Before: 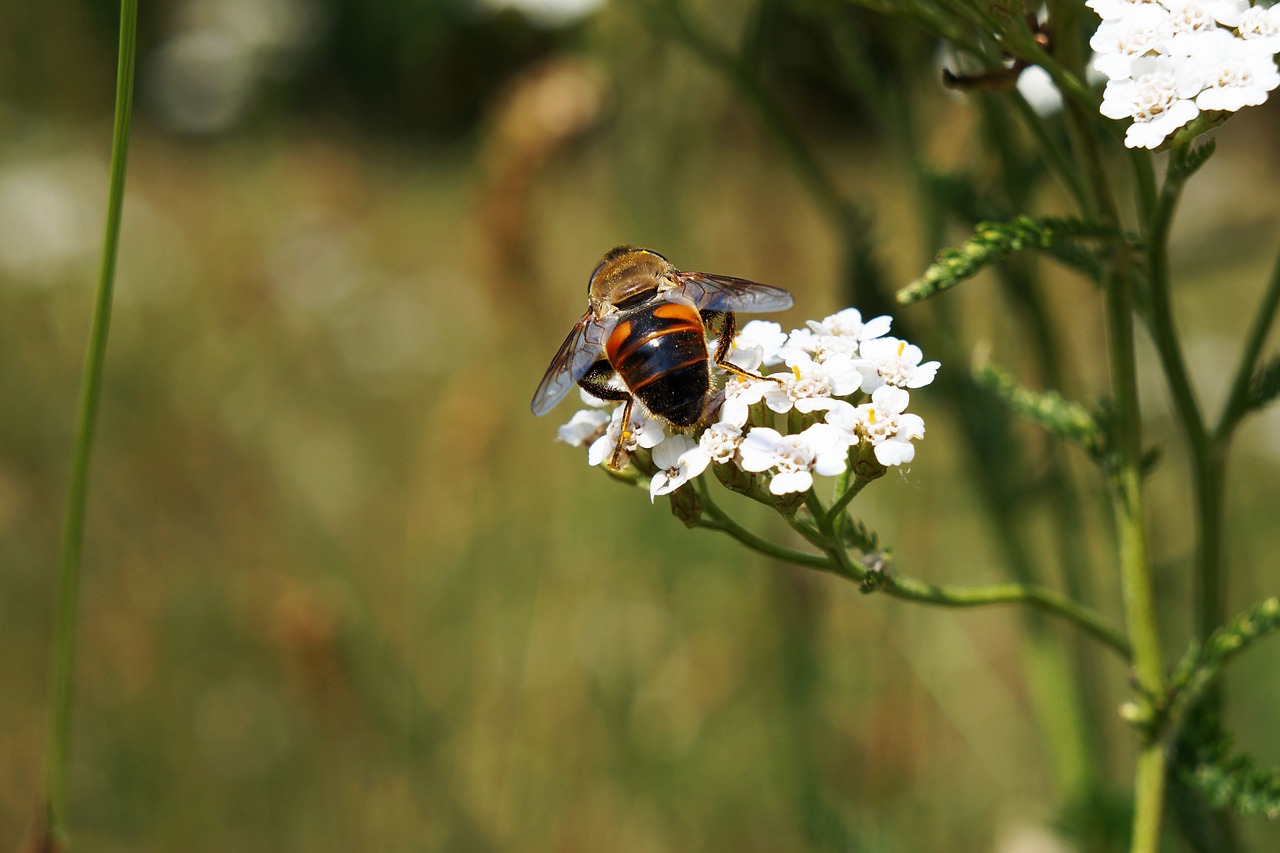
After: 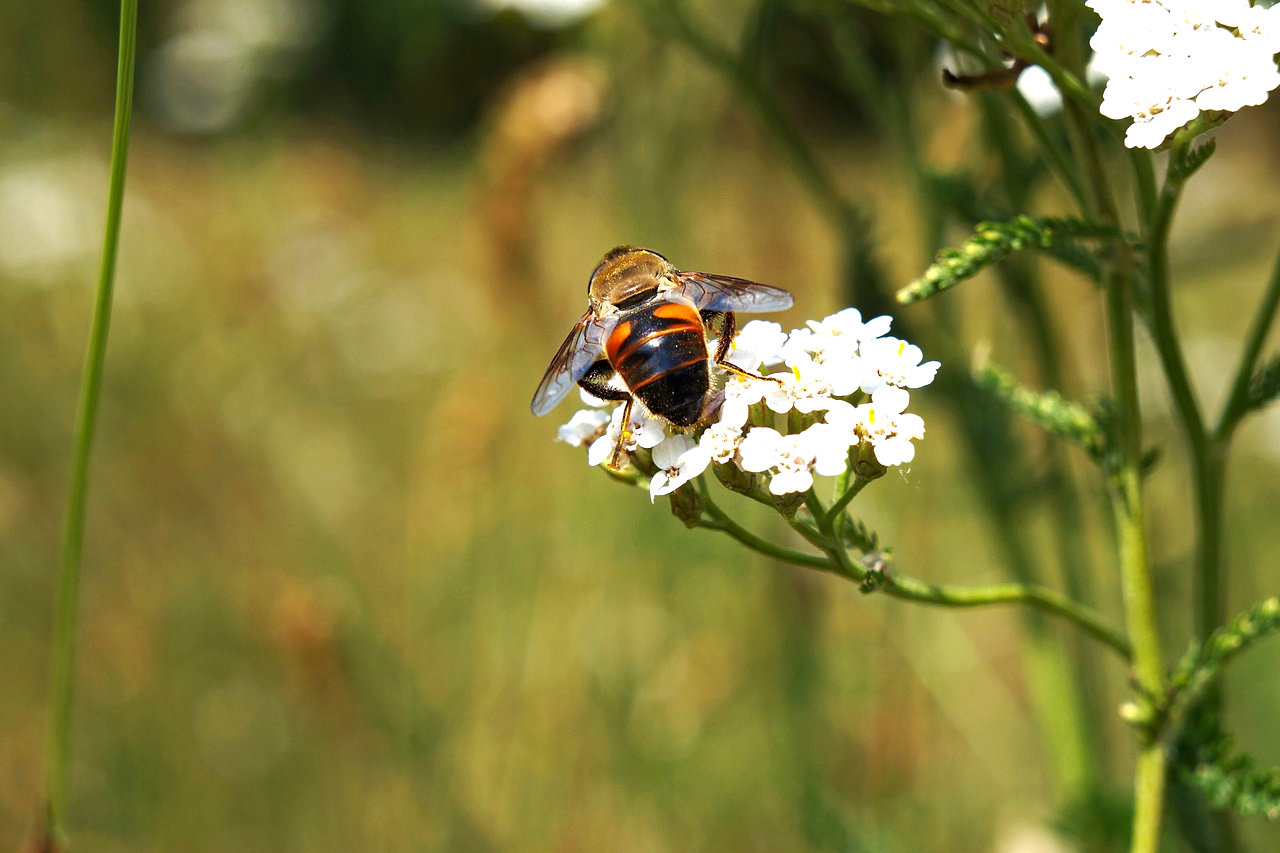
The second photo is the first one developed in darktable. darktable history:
haze removal: compatibility mode true, adaptive false
exposure: black level correction 0, exposure 0.694 EV, compensate exposure bias true, compensate highlight preservation false
